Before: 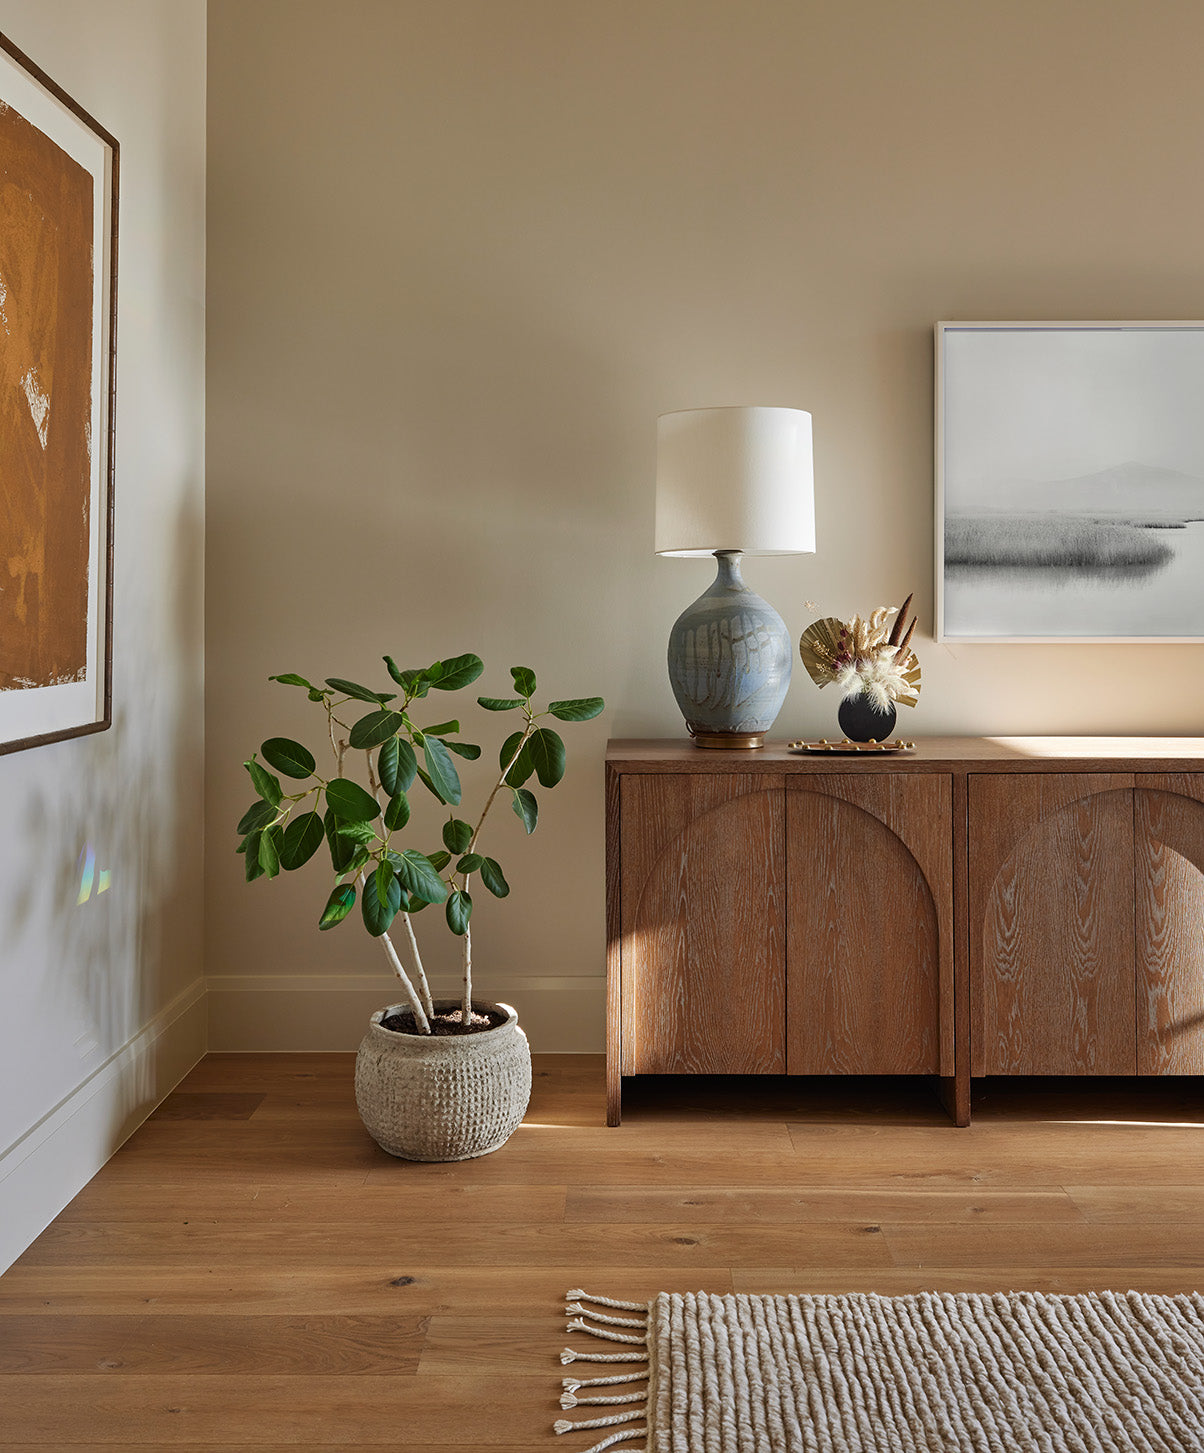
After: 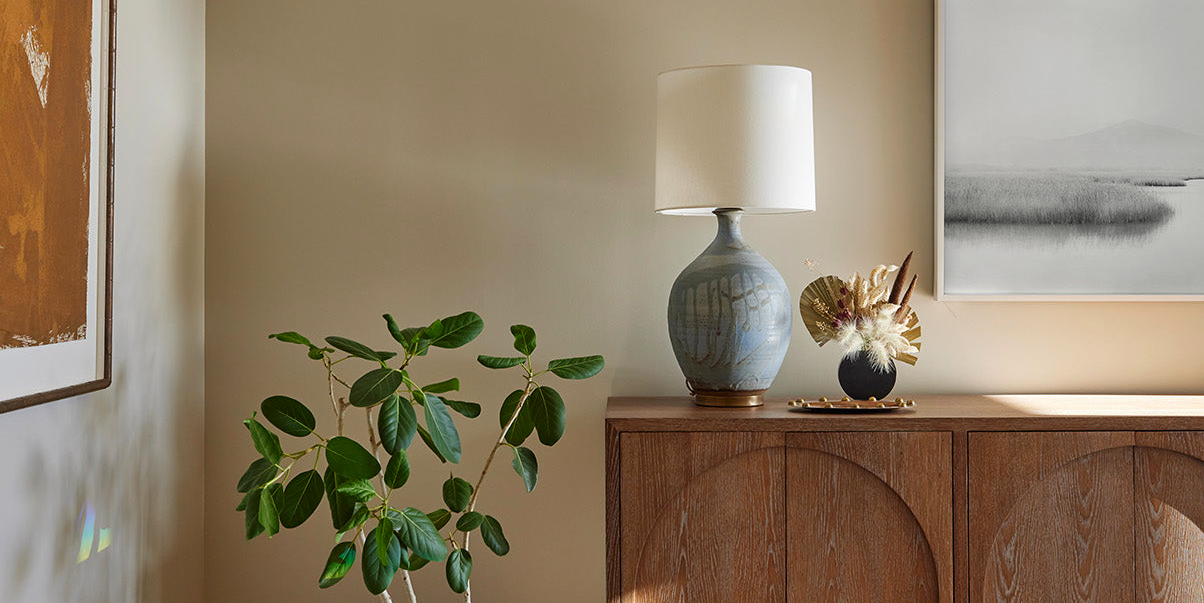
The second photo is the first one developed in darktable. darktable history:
crop and rotate: top 23.576%, bottom 34.922%
contrast brightness saturation: saturation 0.101
